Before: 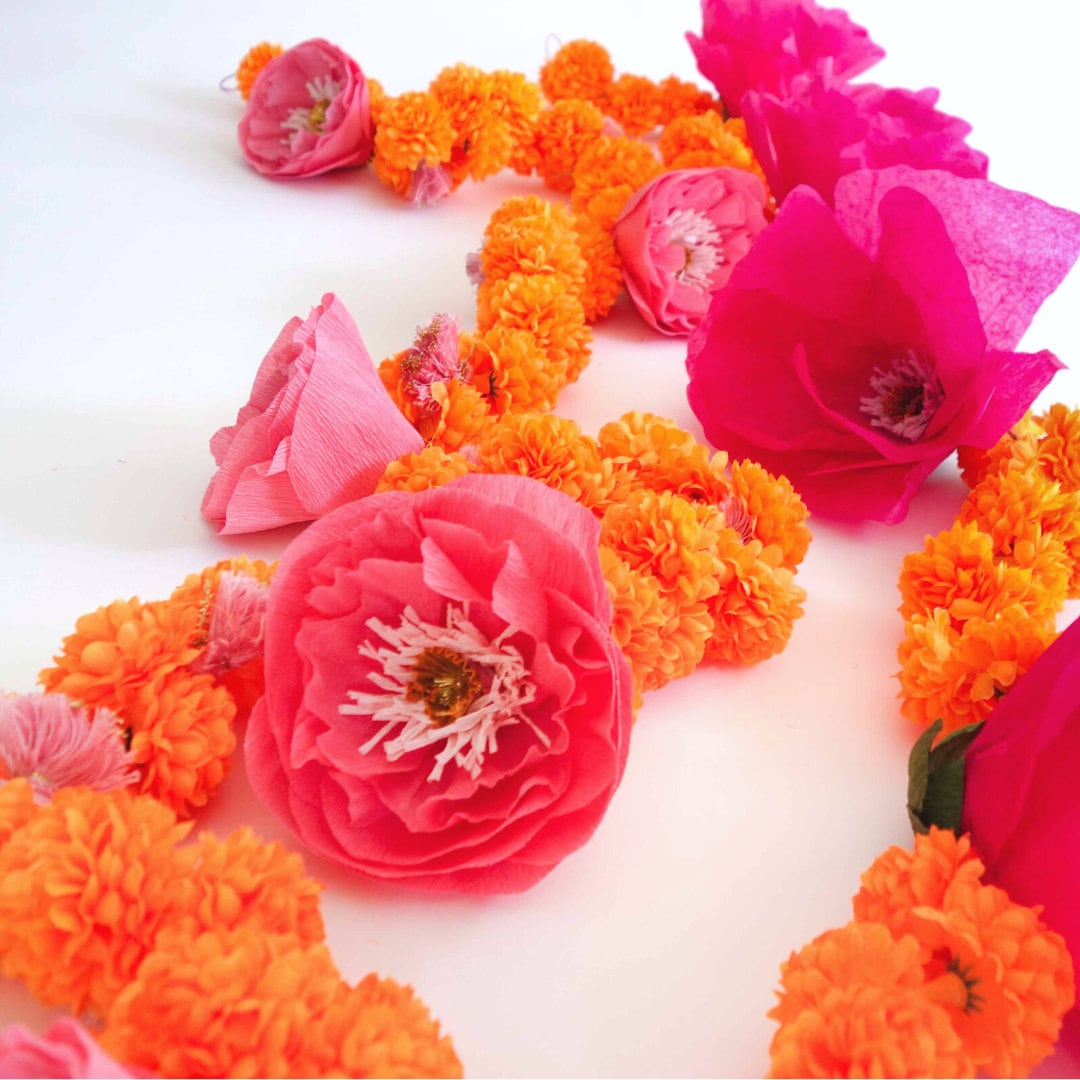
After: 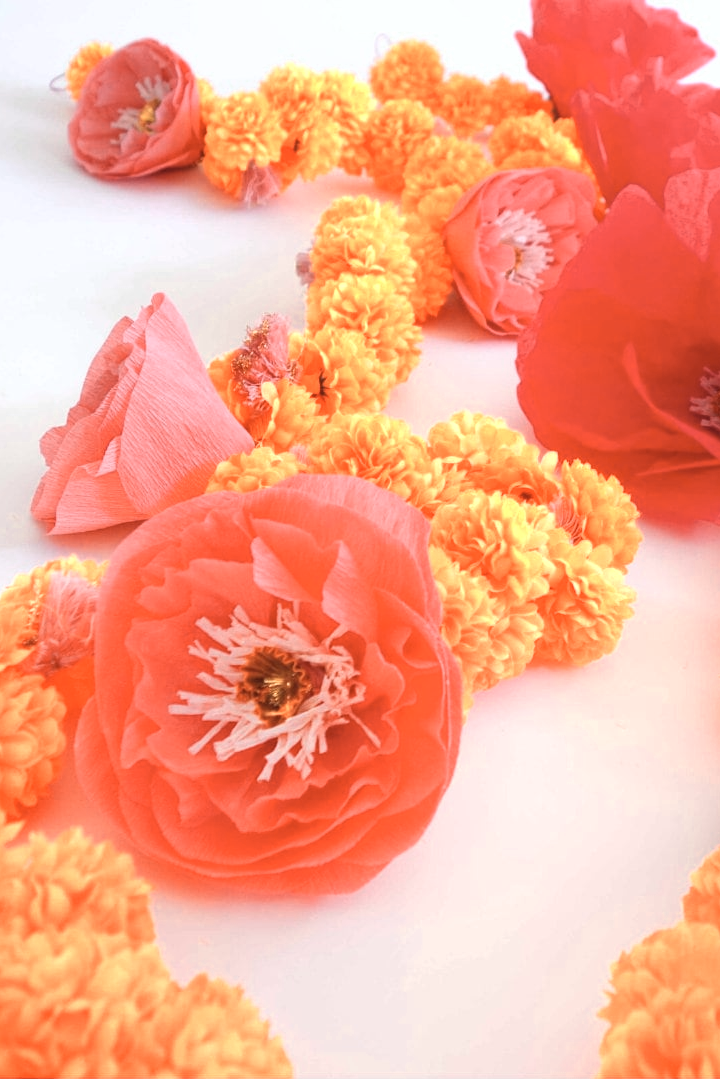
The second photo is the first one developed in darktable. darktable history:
color zones: curves: ch0 [(0.018, 0.548) (0.224, 0.64) (0.425, 0.447) (0.675, 0.575) (0.732, 0.579)]; ch1 [(0.066, 0.487) (0.25, 0.5) (0.404, 0.43) (0.75, 0.421) (0.956, 0.421)]; ch2 [(0.044, 0.561) (0.215, 0.465) (0.399, 0.544) (0.465, 0.548) (0.614, 0.447) (0.724, 0.43) (0.882, 0.623) (0.956, 0.632)]
crop and rotate: left 15.754%, right 17.579%
